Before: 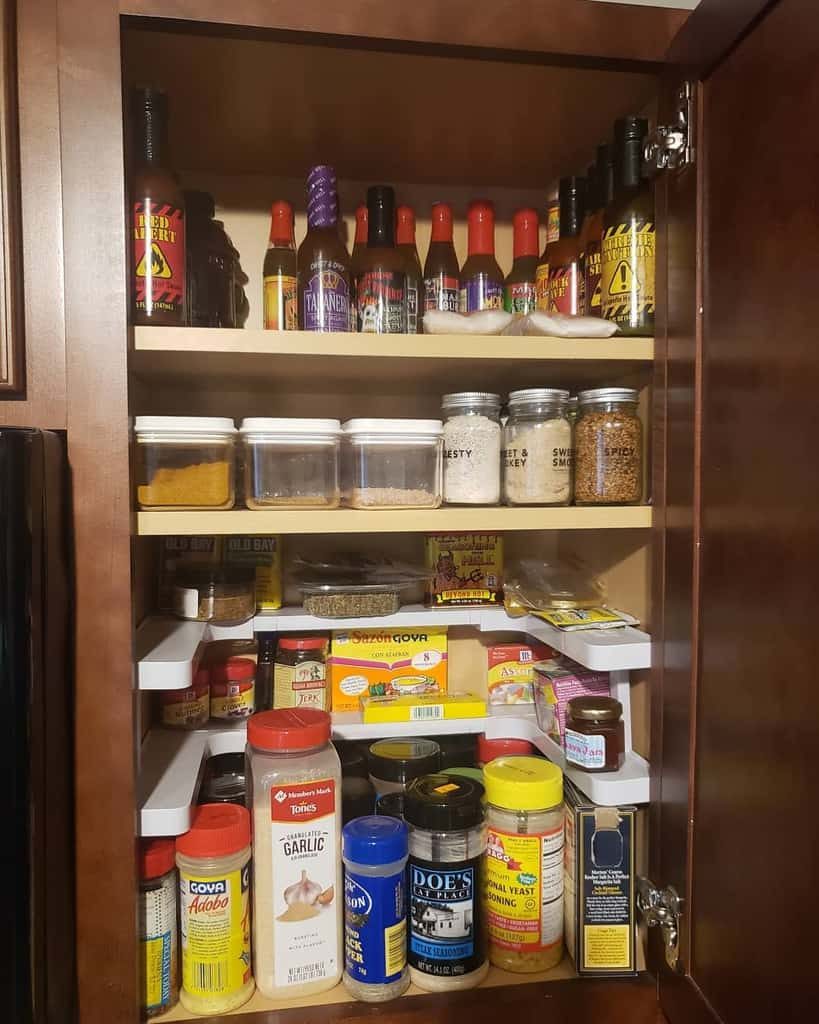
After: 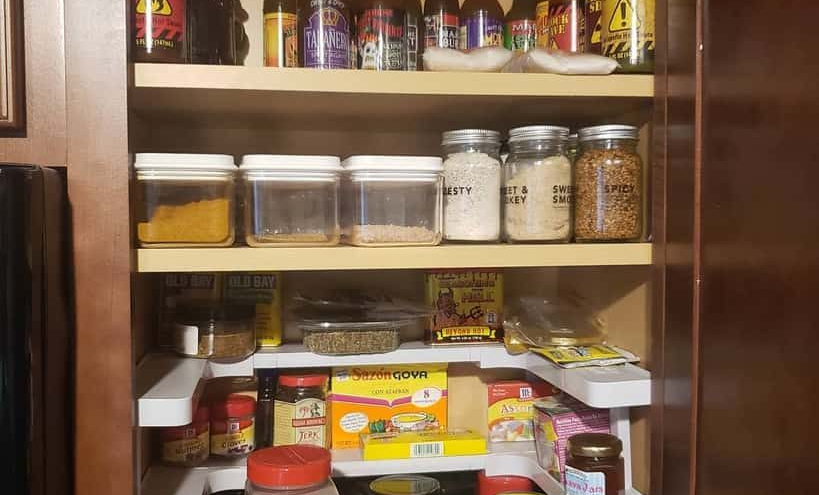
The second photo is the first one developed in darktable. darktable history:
crop and rotate: top 25.709%, bottom 25.866%
